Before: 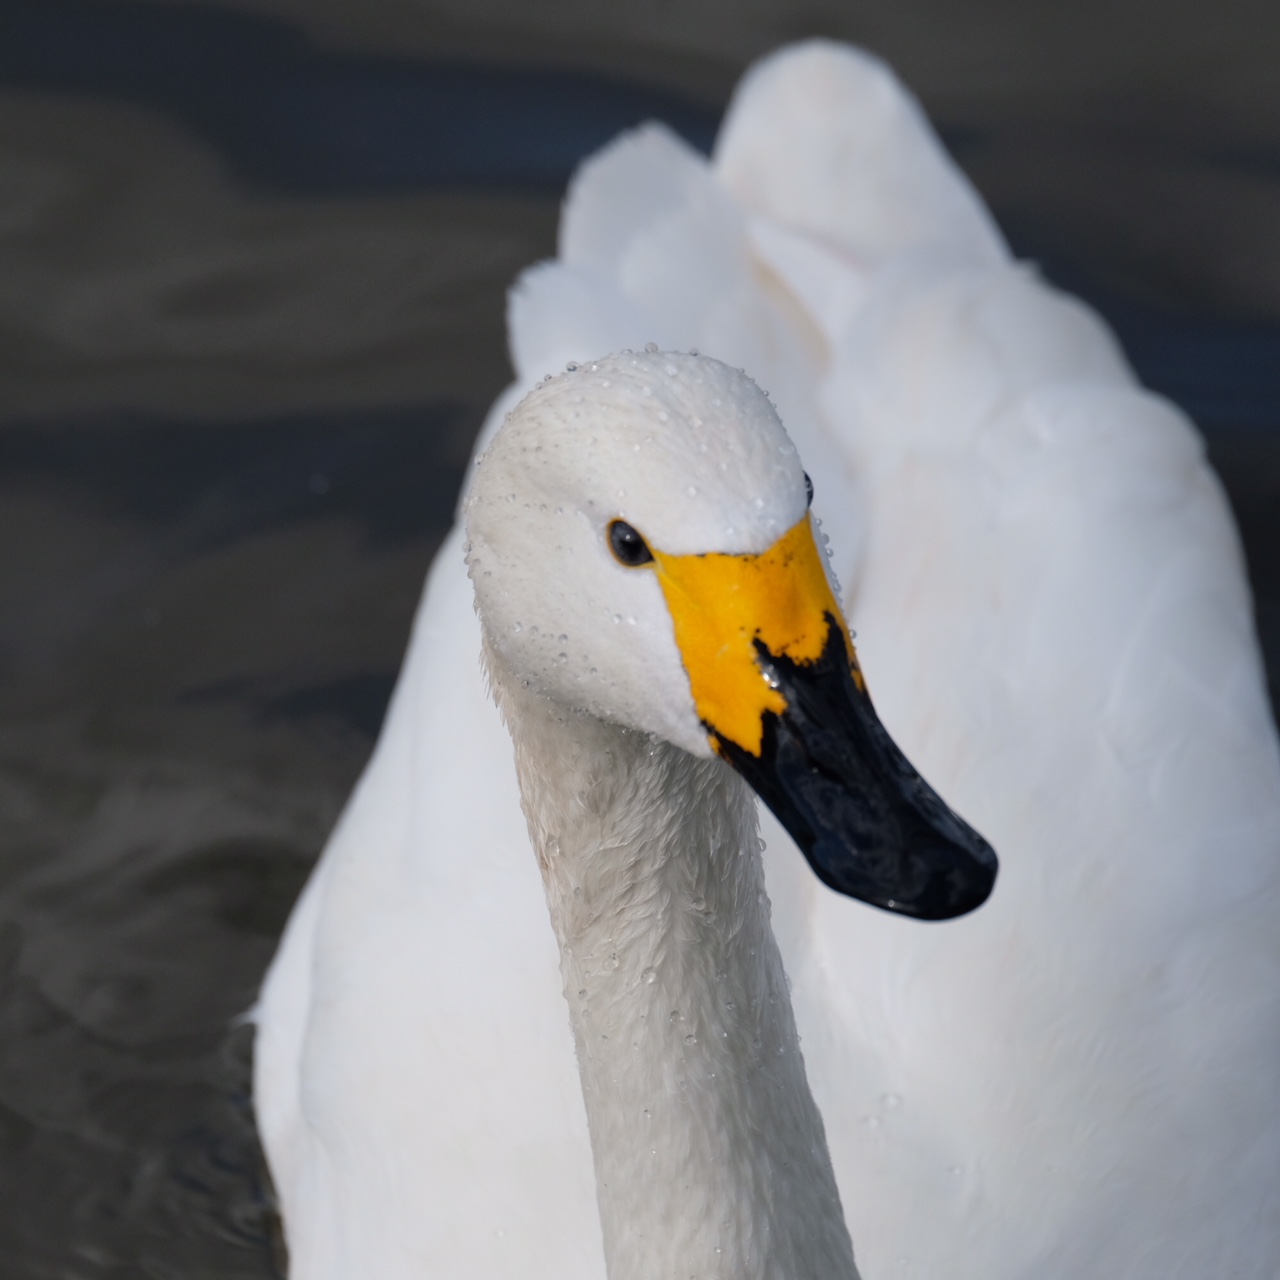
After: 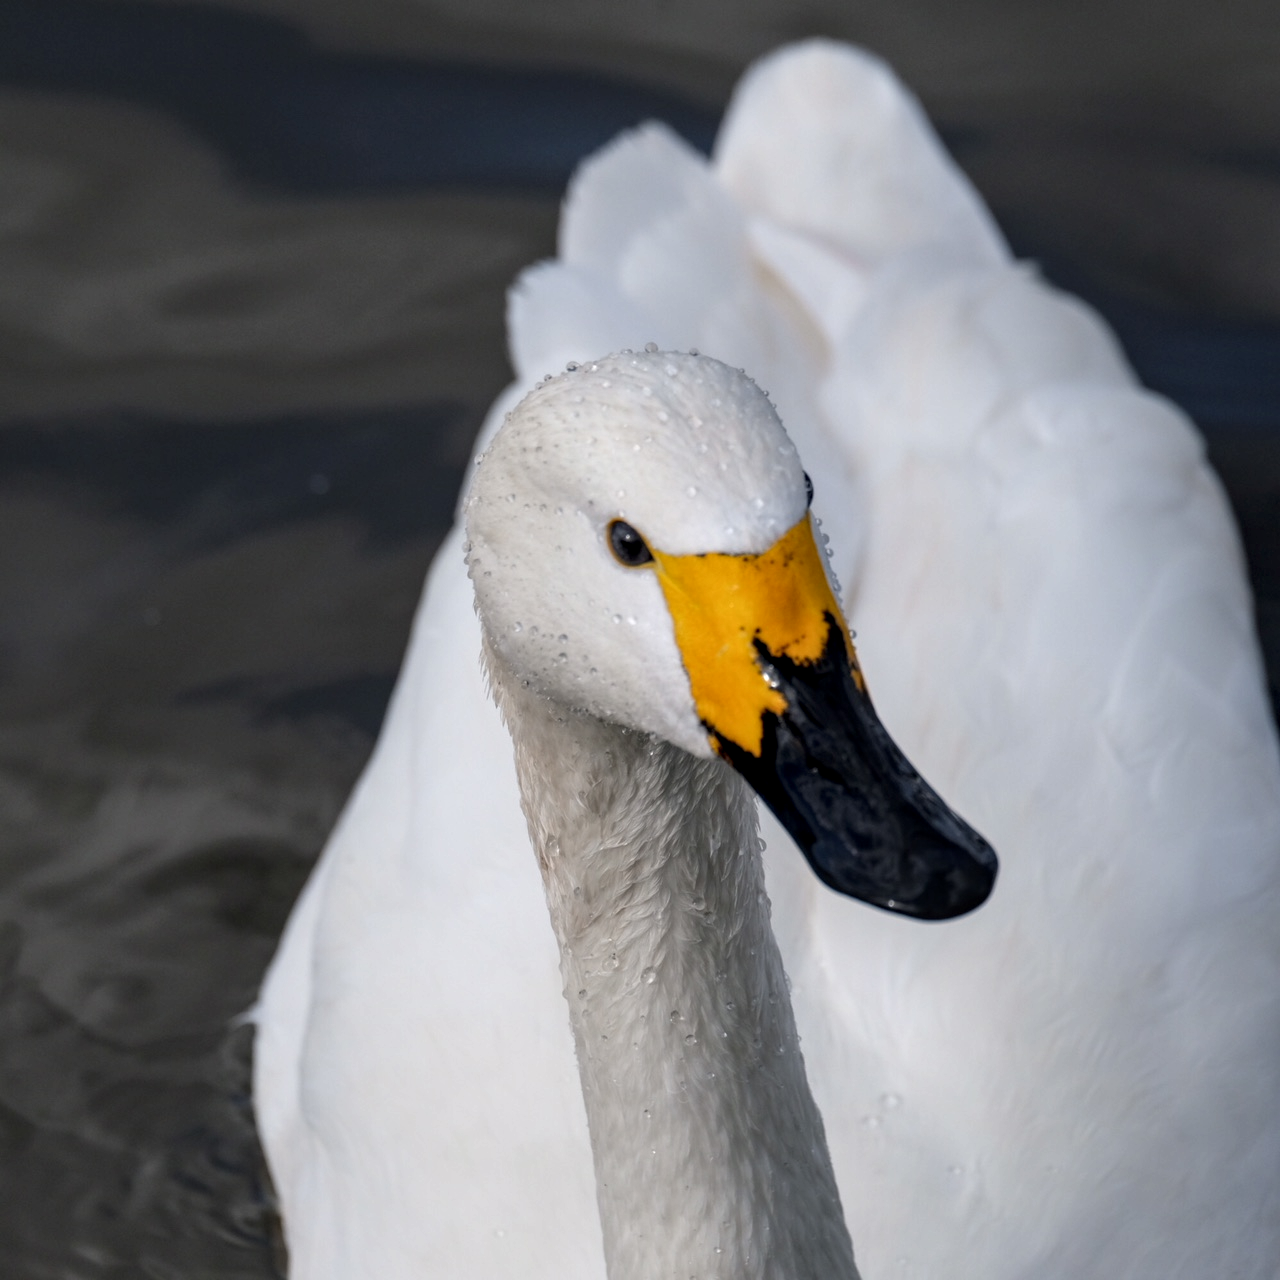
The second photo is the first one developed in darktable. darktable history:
shadows and highlights: shadows 4.1, highlights -17.6, soften with gaussian
local contrast: detail 150%
